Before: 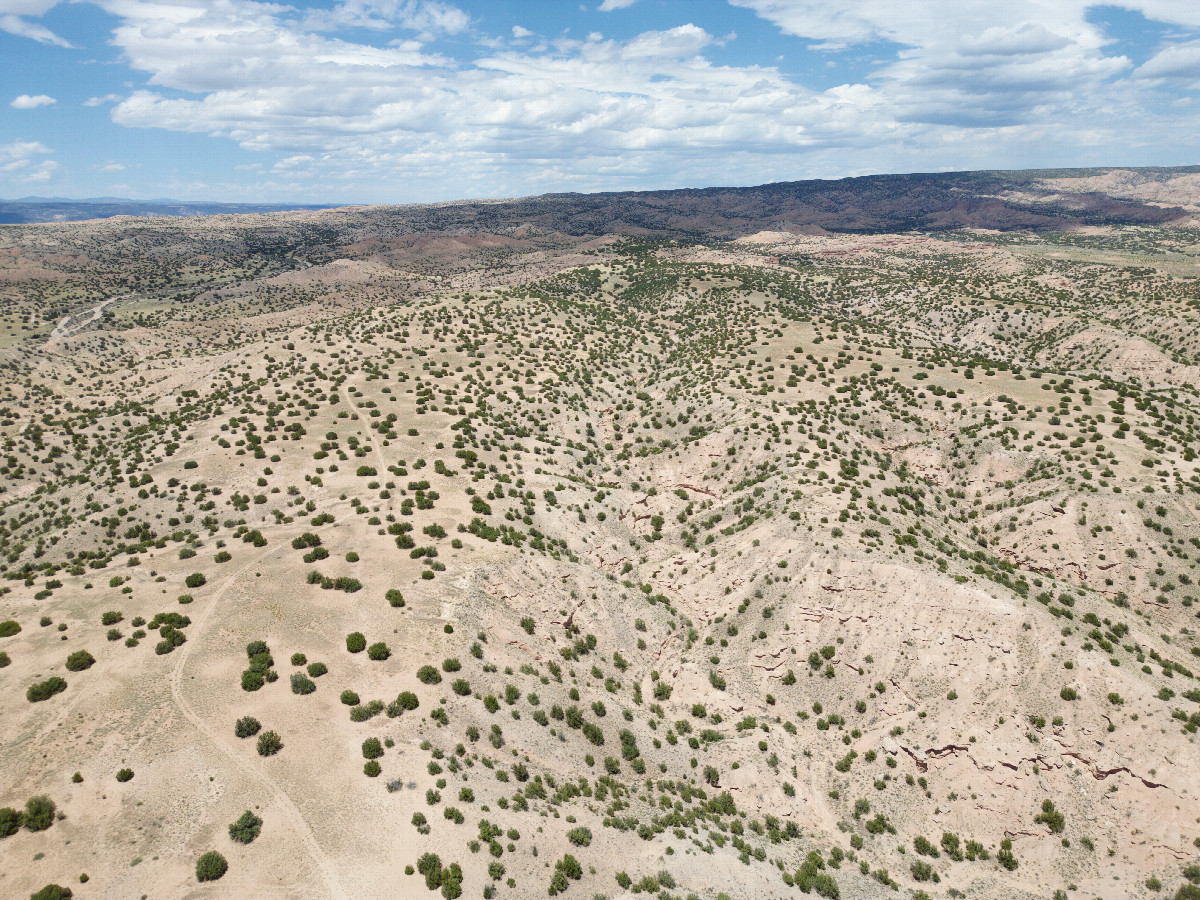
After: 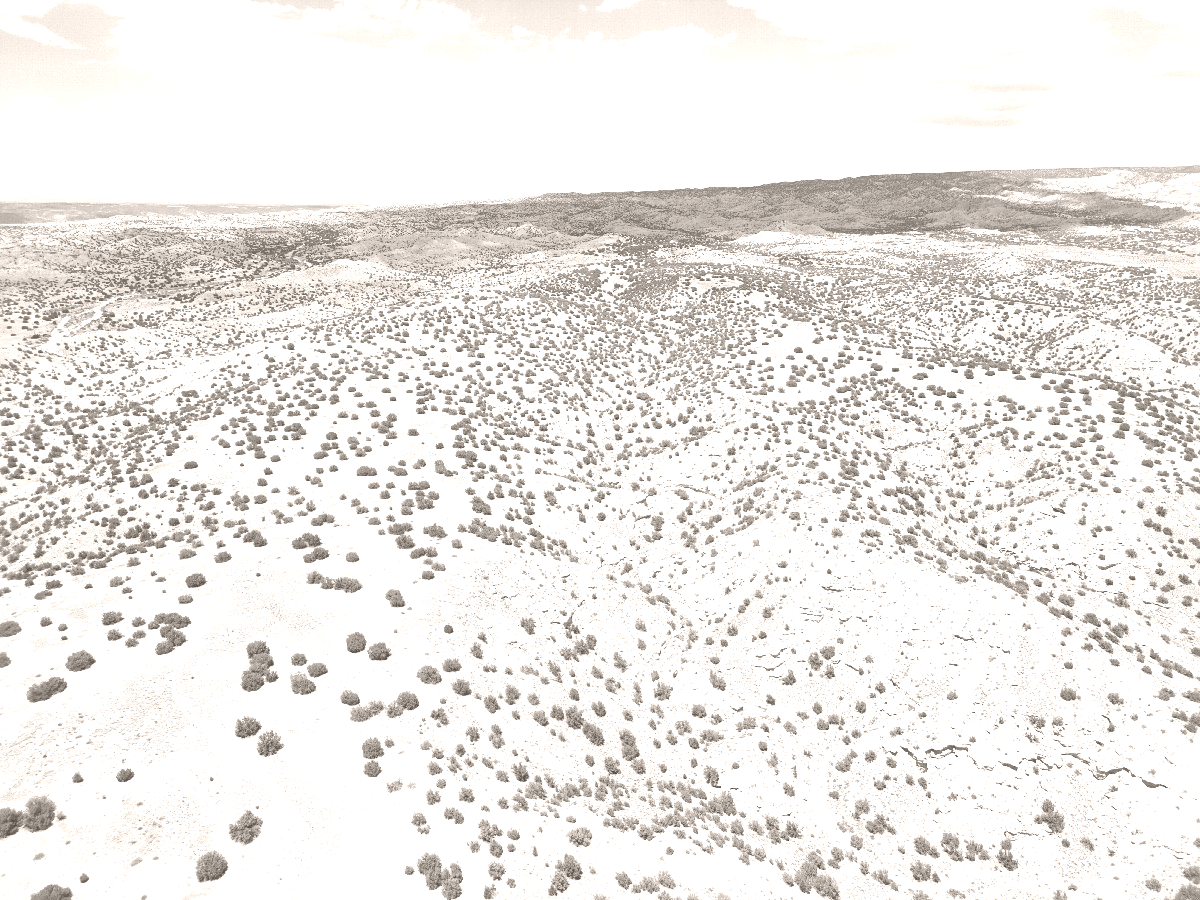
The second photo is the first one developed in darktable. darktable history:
white balance: red 1.066, blue 1.119
local contrast: mode bilateral grid, contrast 20, coarseness 50, detail 120%, midtone range 0.2
colorize: hue 34.49°, saturation 35.33%, source mix 100%, lightness 55%, version 1
sharpen: amount 0.2
